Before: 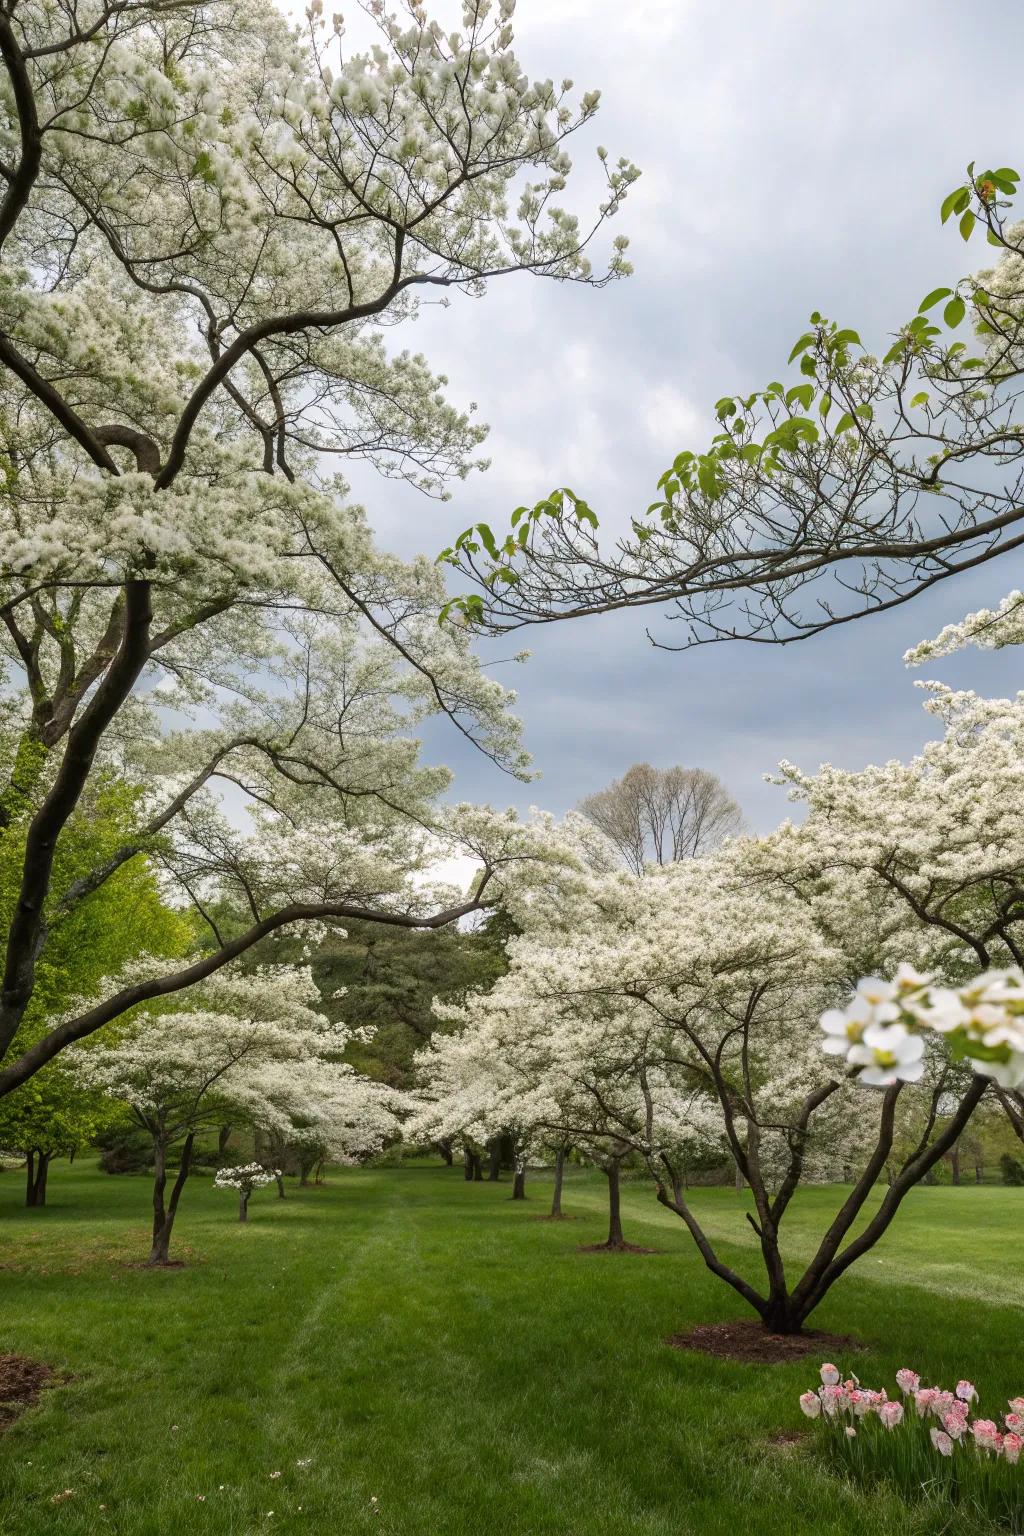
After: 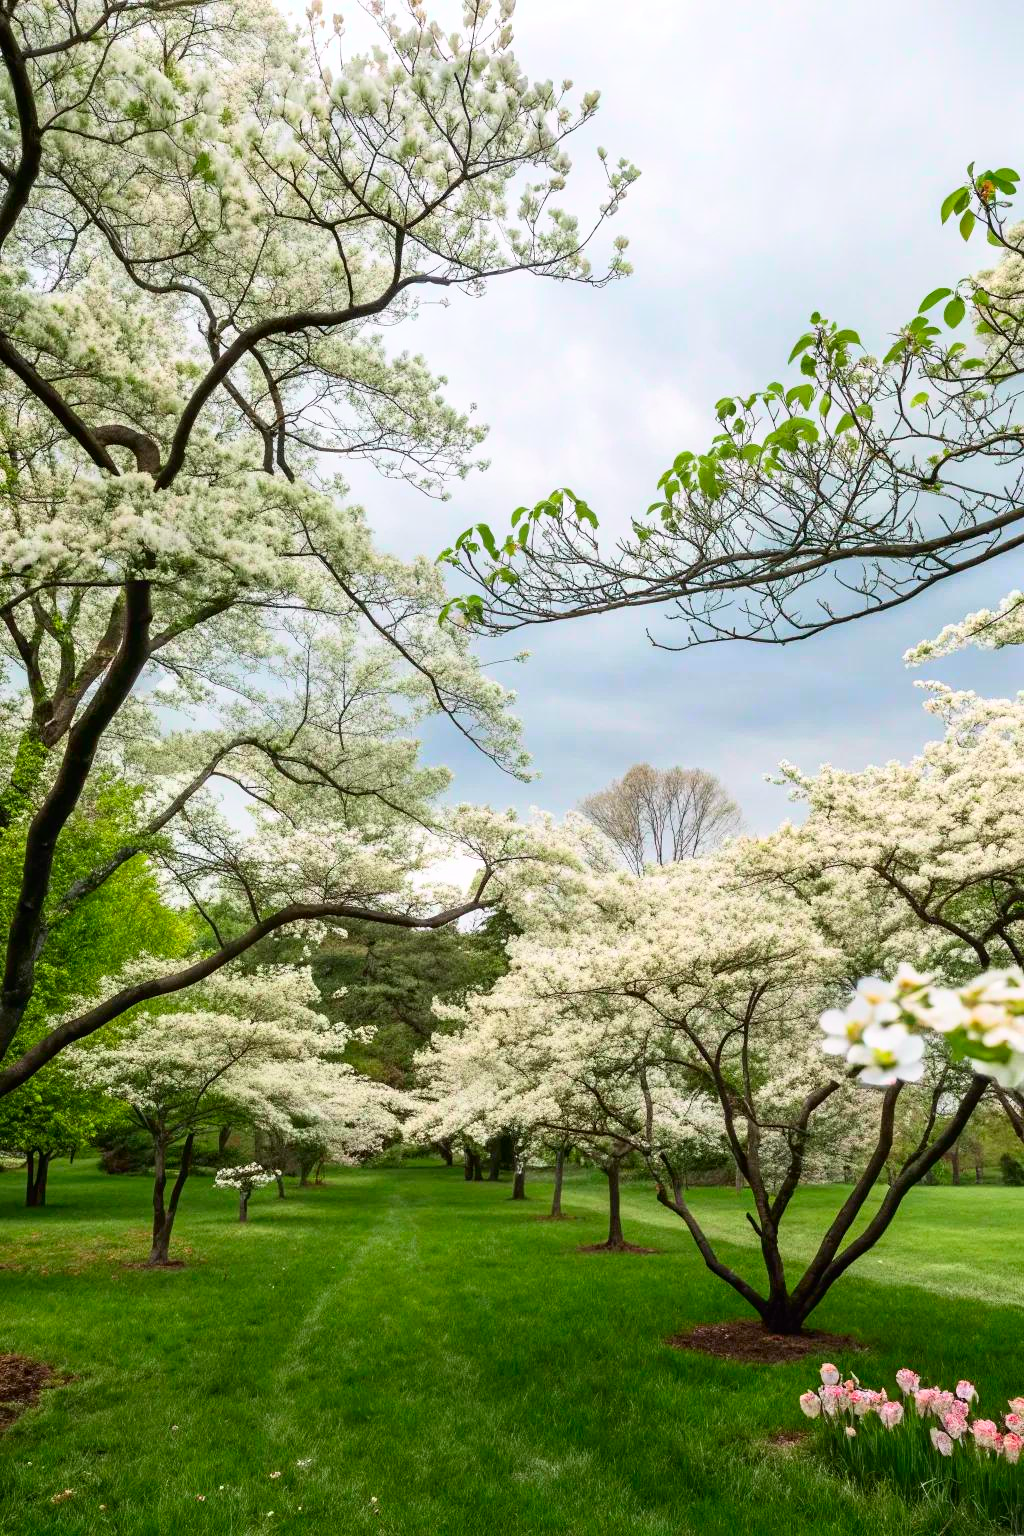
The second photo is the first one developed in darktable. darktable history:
levels: mode automatic
tone curve: curves: ch0 [(0, 0) (0.051, 0.03) (0.096, 0.071) (0.243, 0.246) (0.461, 0.515) (0.605, 0.692) (0.761, 0.85) (0.881, 0.933) (1, 0.984)]; ch1 [(0, 0) (0.1, 0.038) (0.318, 0.243) (0.431, 0.384) (0.488, 0.475) (0.499, 0.499) (0.534, 0.546) (0.567, 0.592) (0.601, 0.632) (0.734, 0.809) (1, 1)]; ch2 [(0, 0) (0.297, 0.257) (0.414, 0.379) (0.453, 0.45) (0.479, 0.483) (0.504, 0.499) (0.52, 0.519) (0.541, 0.554) (0.614, 0.652) (0.817, 0.874) (1, 1)], color space Lab, independent channels, preserve colors none
